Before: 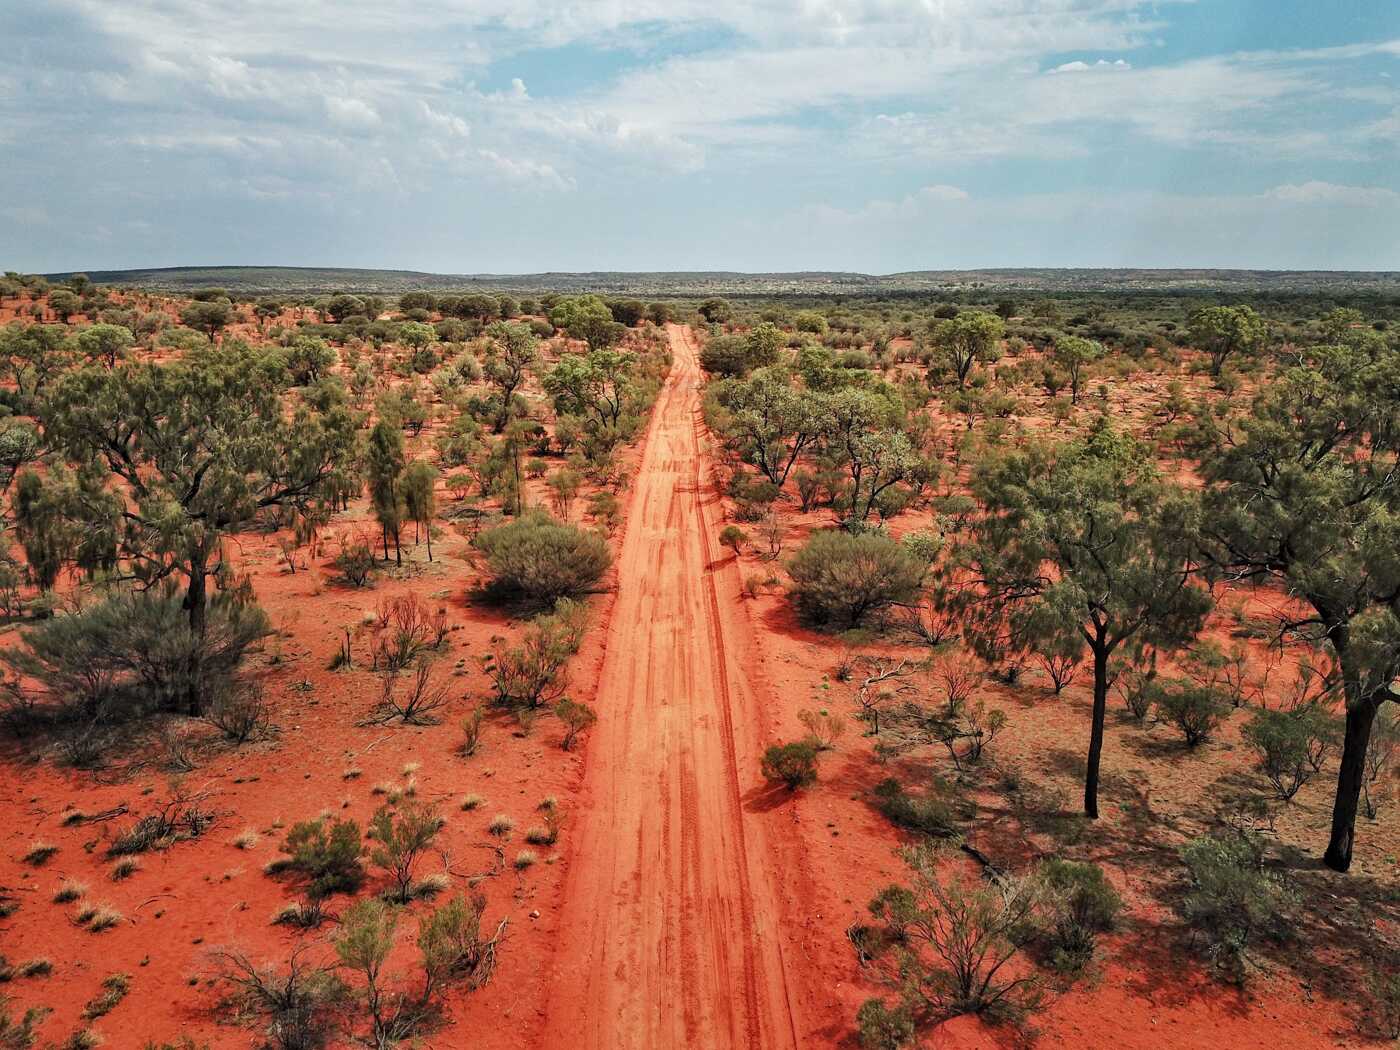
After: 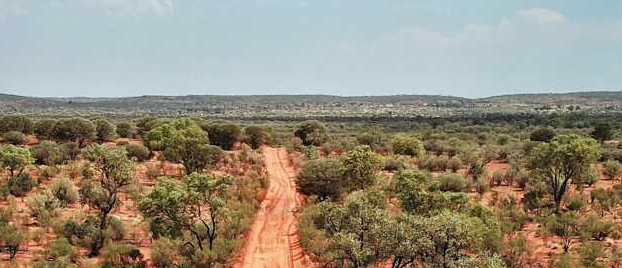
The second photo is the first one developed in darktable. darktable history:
crop: left 28.91%, top 16.865%, right 26.615%, bottom 57.583%
